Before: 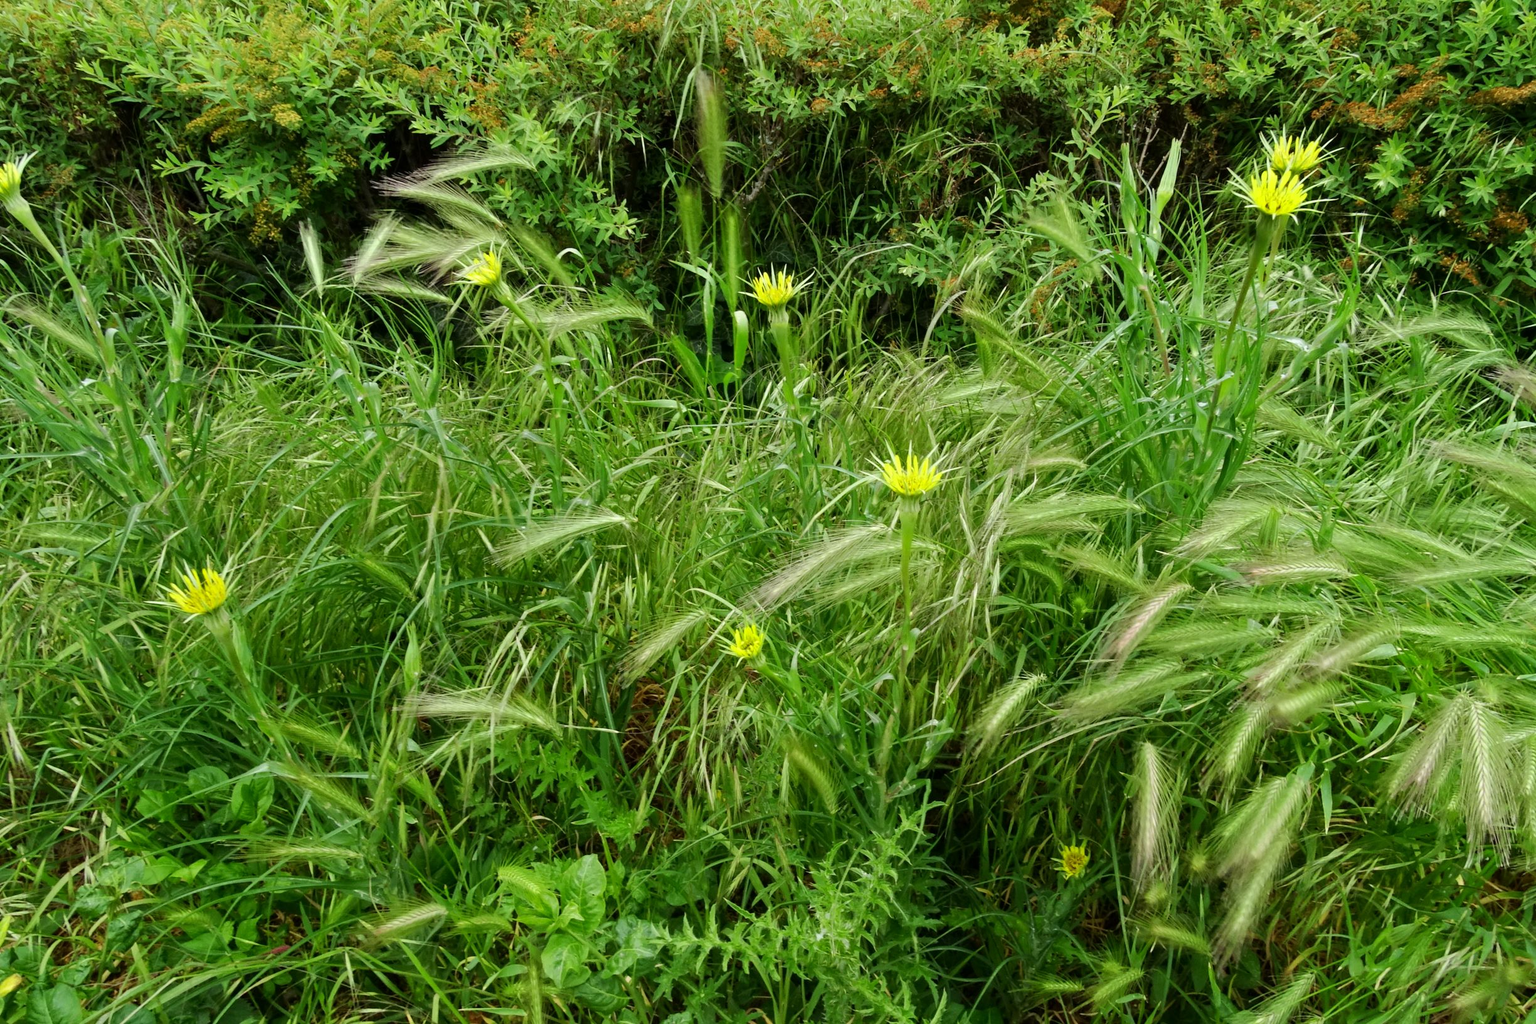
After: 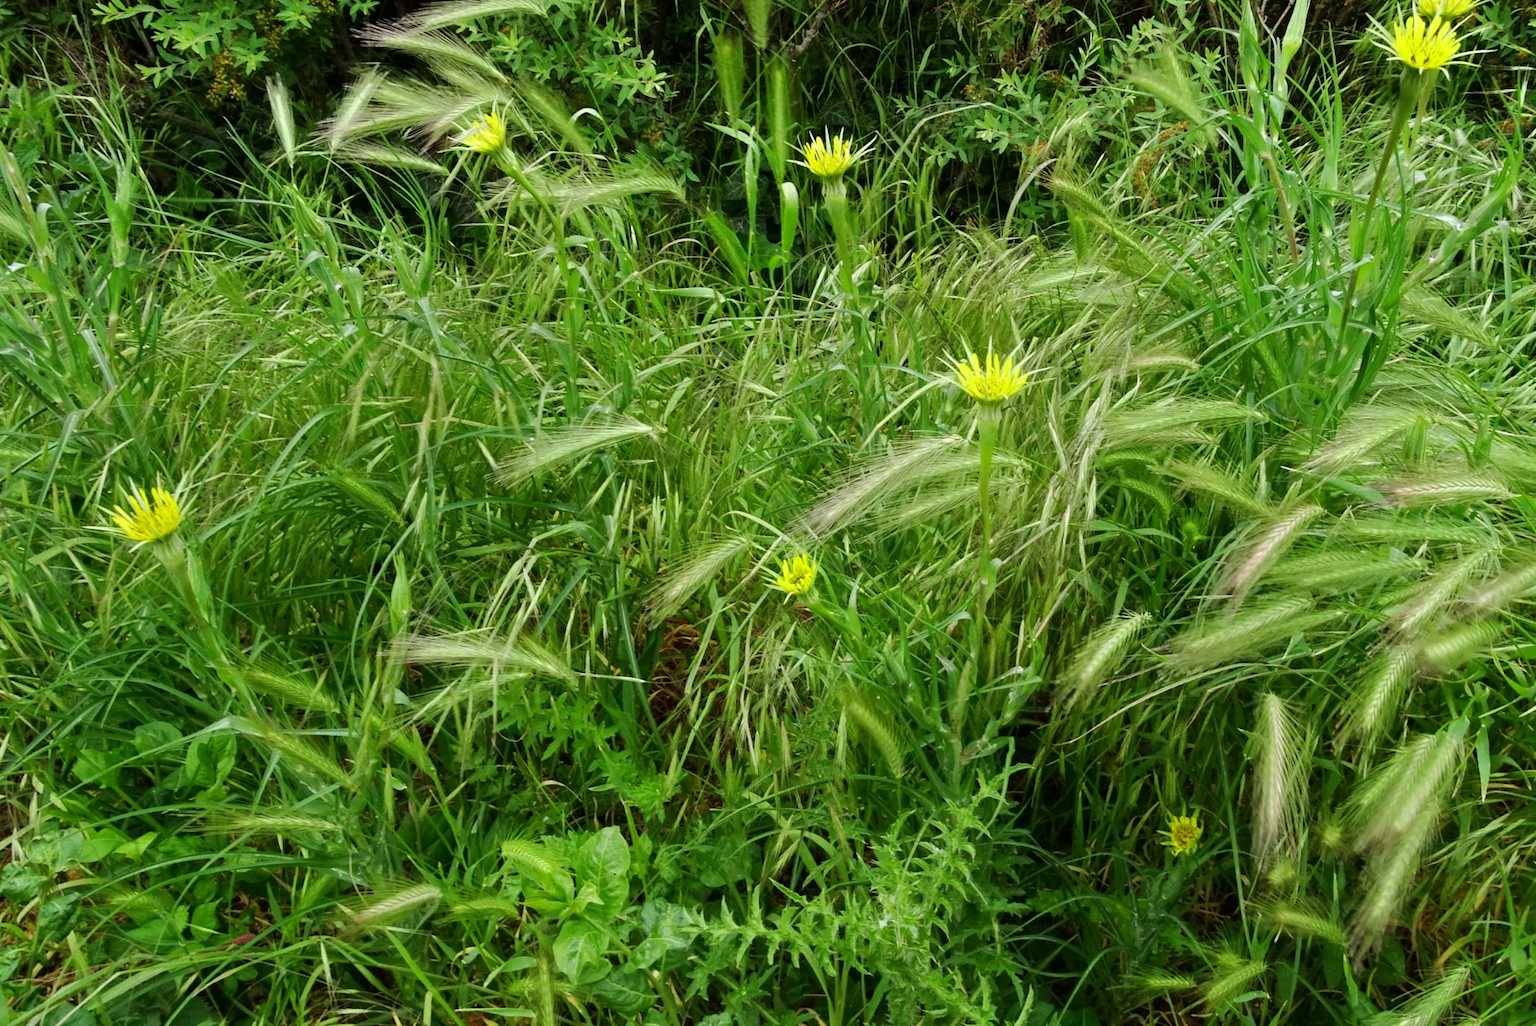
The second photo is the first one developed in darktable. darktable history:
crop and rotate: left 4.89%, top 15.33%, right 10.705%
